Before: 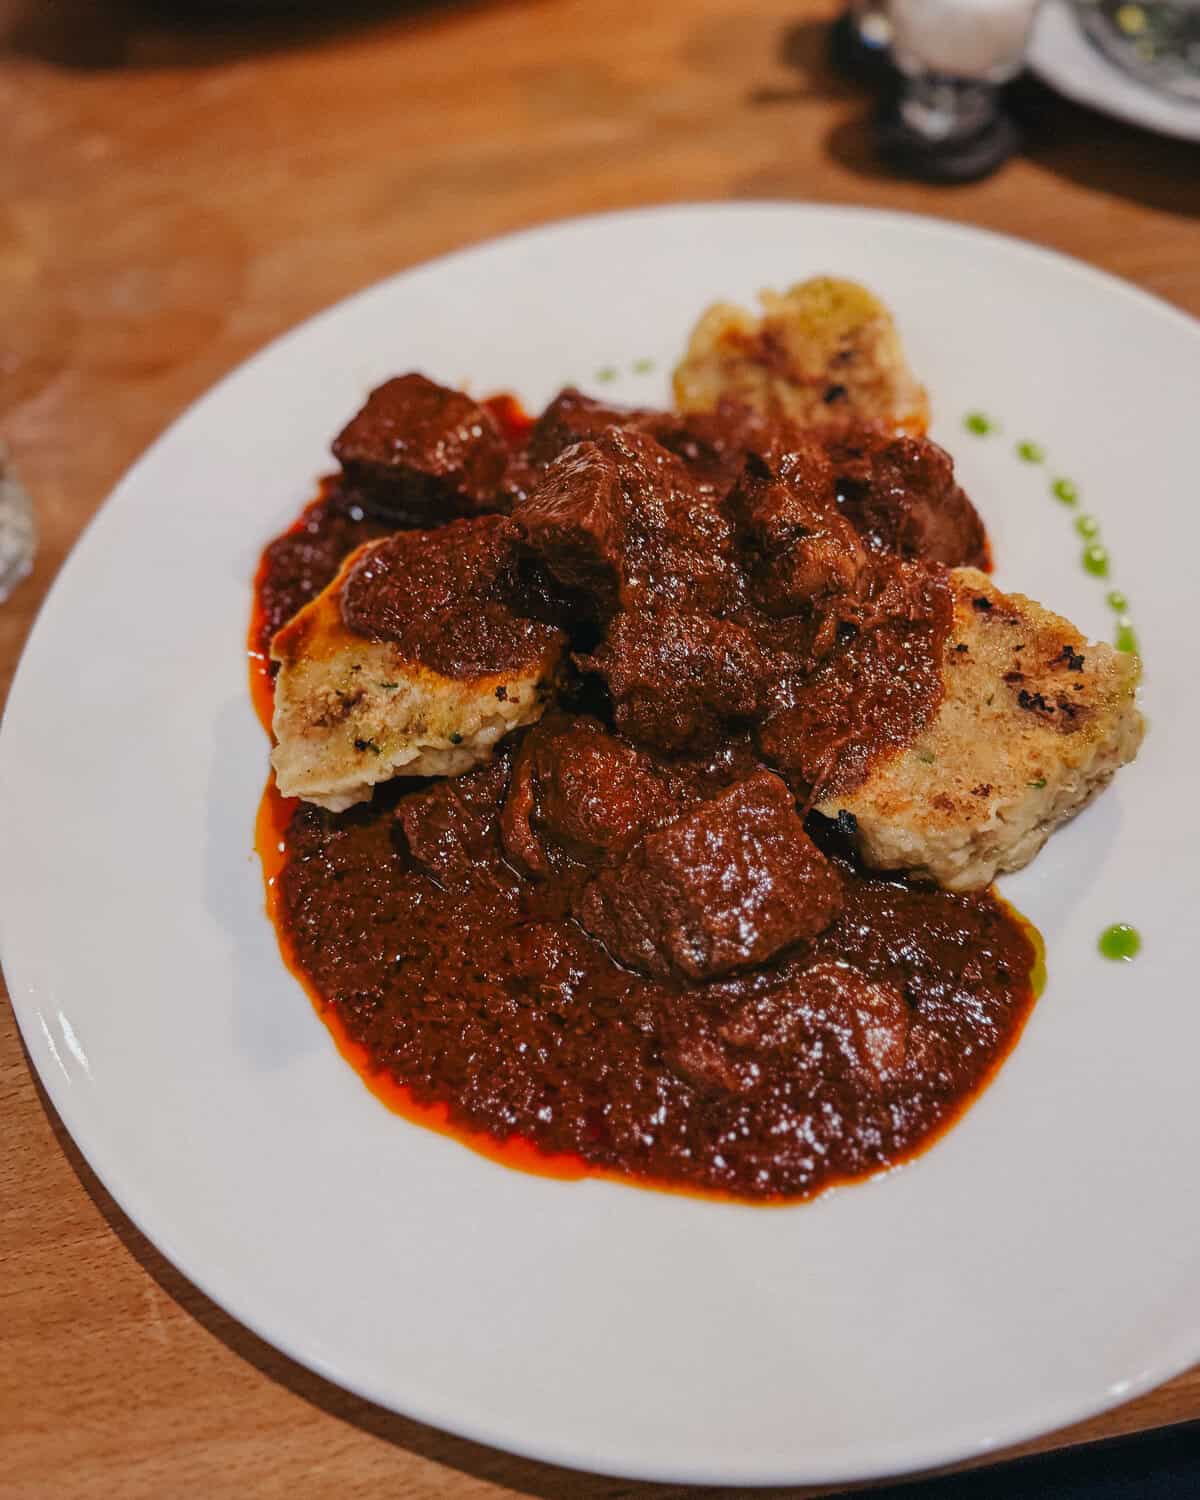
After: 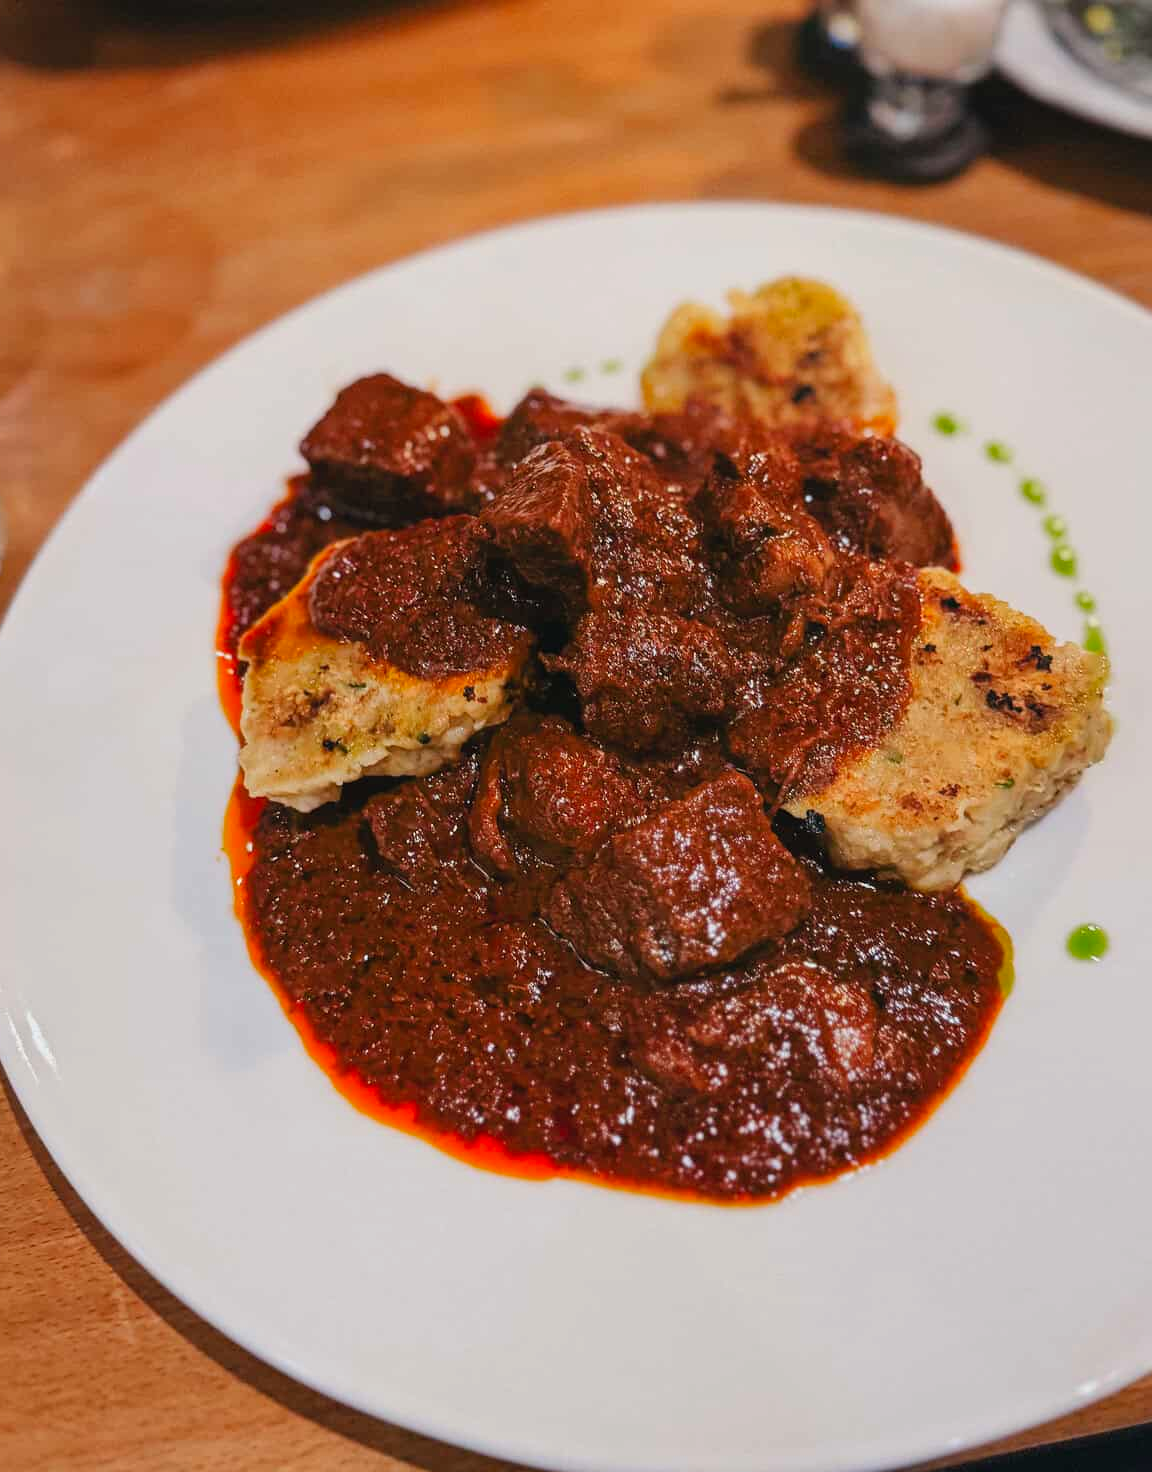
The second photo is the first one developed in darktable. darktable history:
contrast brightness saturation: contrast 0.075, brightness 0.073, saturation 0.178
crop and rotate: left 2.691%, right 1.286%, bottom 1.802%
